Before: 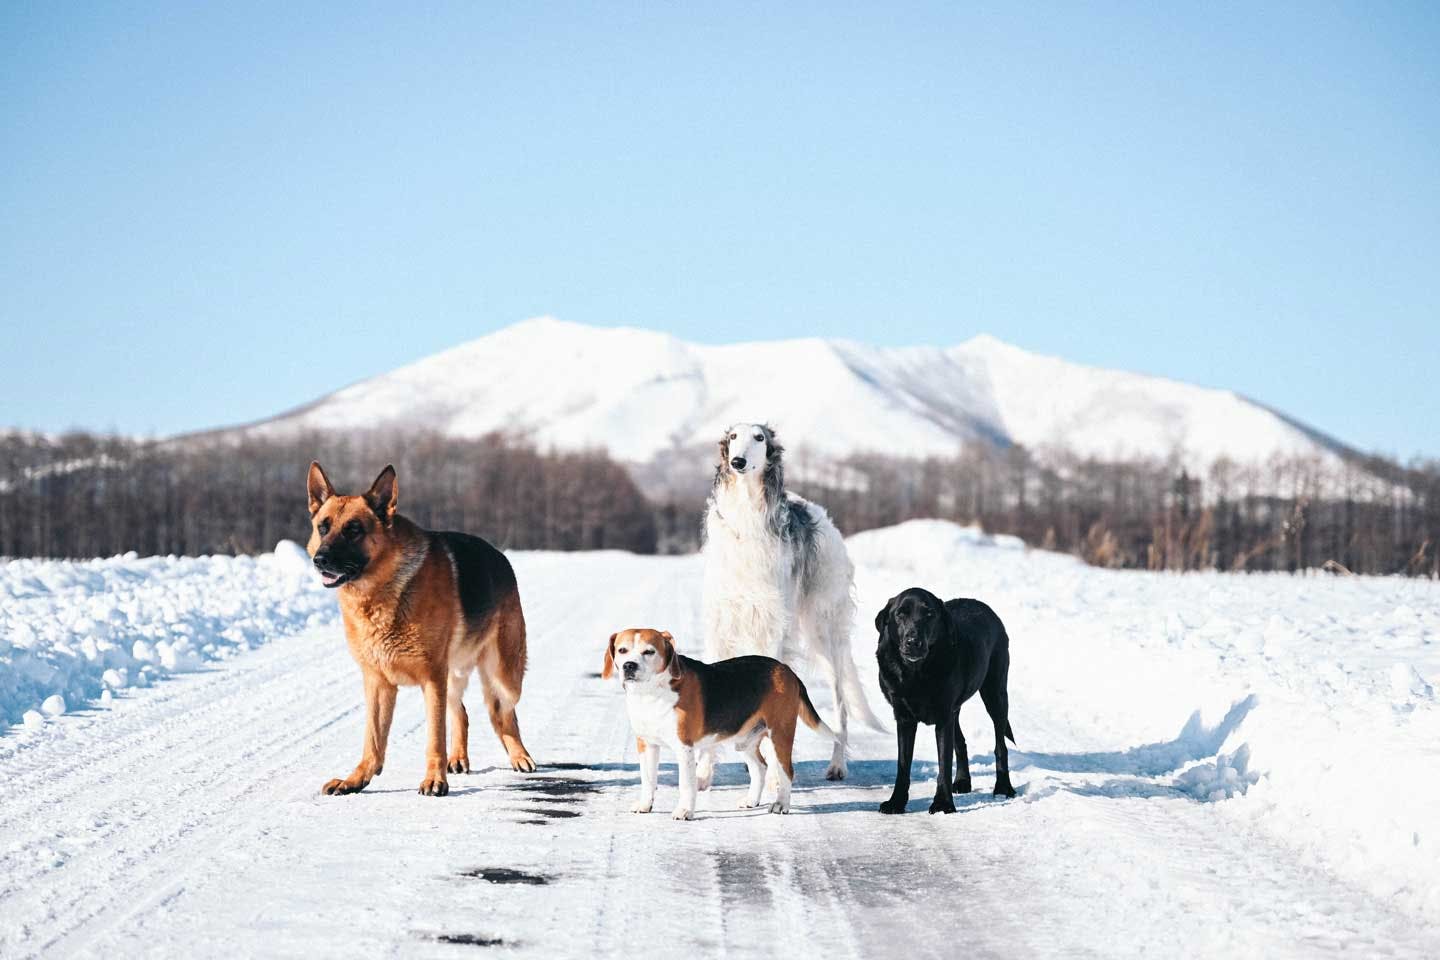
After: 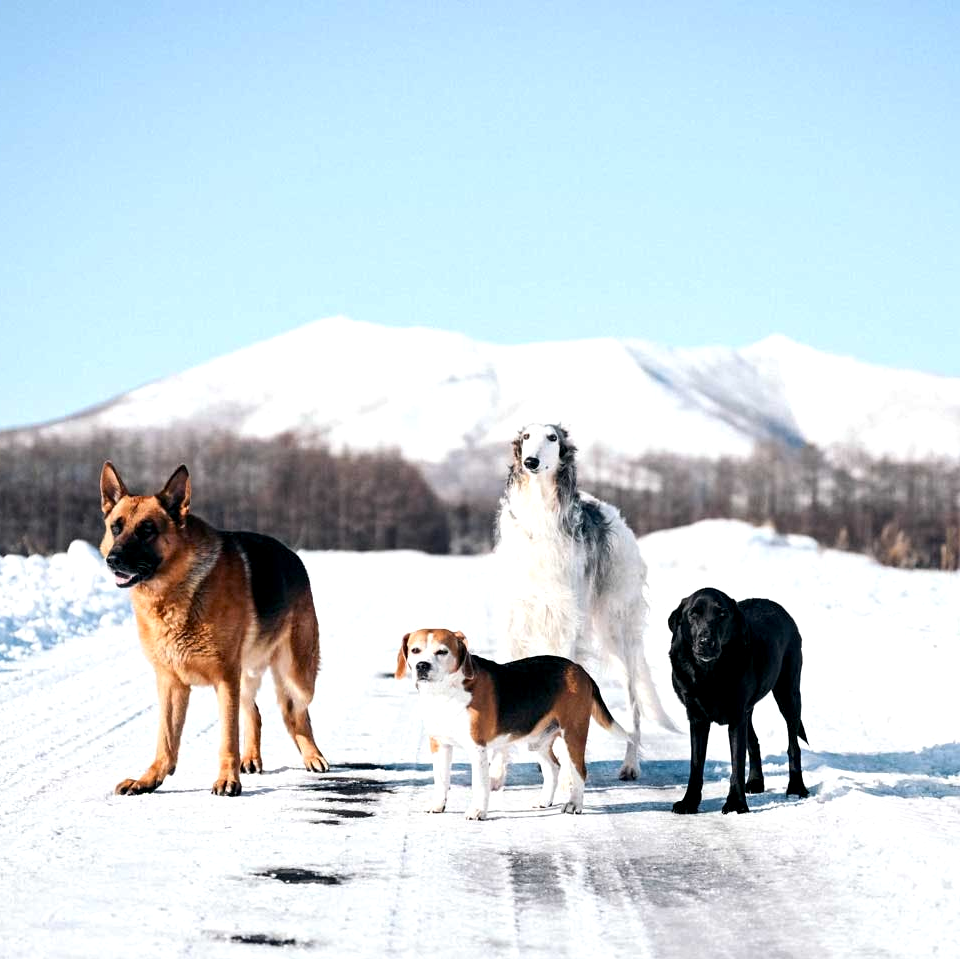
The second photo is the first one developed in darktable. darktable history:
exposure: black level correction 0.009, exposure -0.162 EV, compensate exposure bias true, compensate highlight preservation false
crop and rotate: left 14.378%, right 18.924%
tone equalizer: -8 EV -0.433 EV, -7 EV -0.402 EV, -6 EV -0.351 EV, -5 EV -0.205 EV, -3 EV 0.195 EV, -2 EV 0.349 EV, -1 EV 0.406 EV, +0 EV 0.411 EV, edges refinement/feathering 500, mask exposure compensation -1.57 EV, preserve details no
